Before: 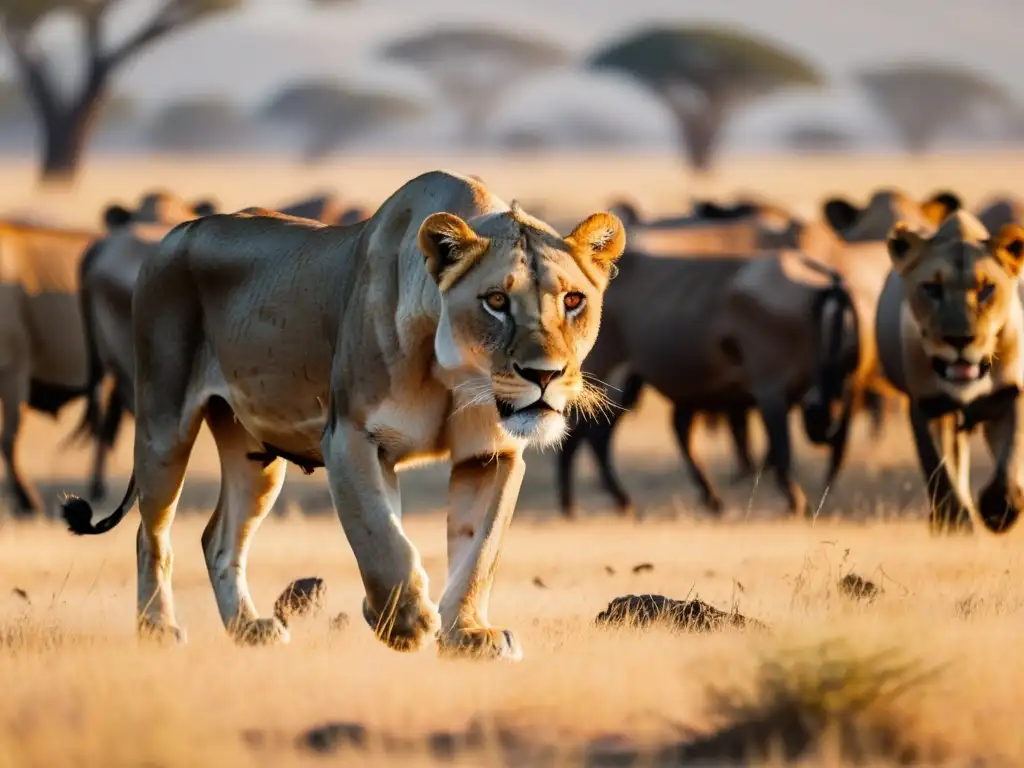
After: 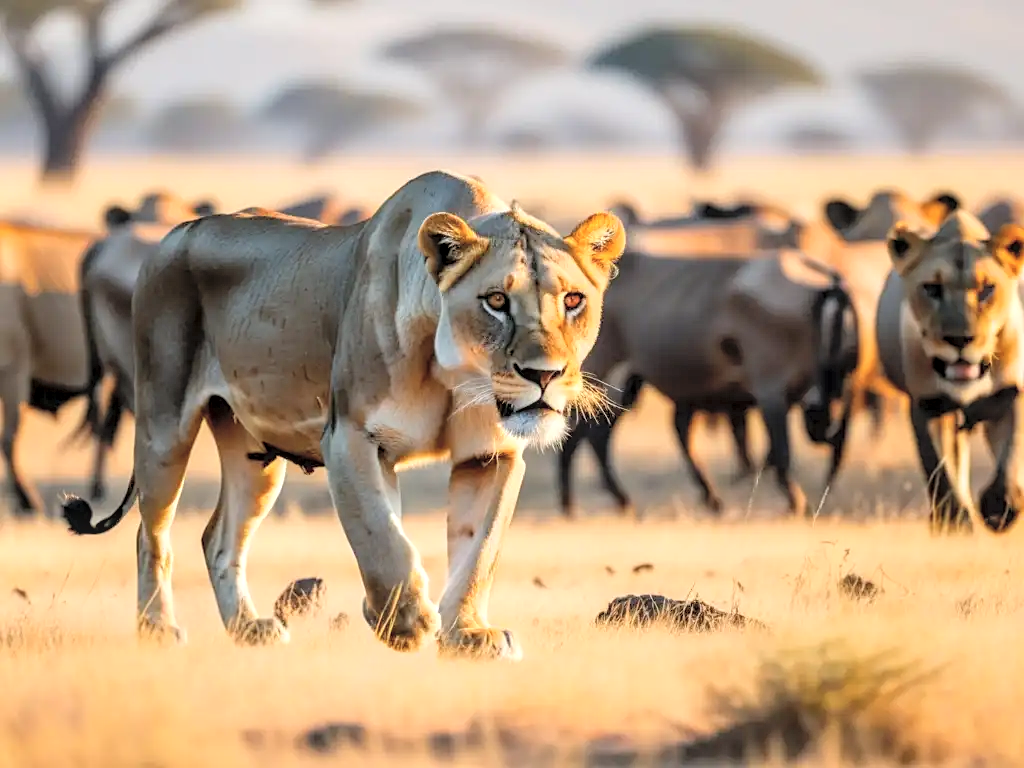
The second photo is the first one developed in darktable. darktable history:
sharpen: amount 0.216
local contrast: on, module defaults
contrast brightness saturation: brightness 0.285
exposure: black level correction 0.001, exposure 0.193 EV, compensate highlight preservation false
